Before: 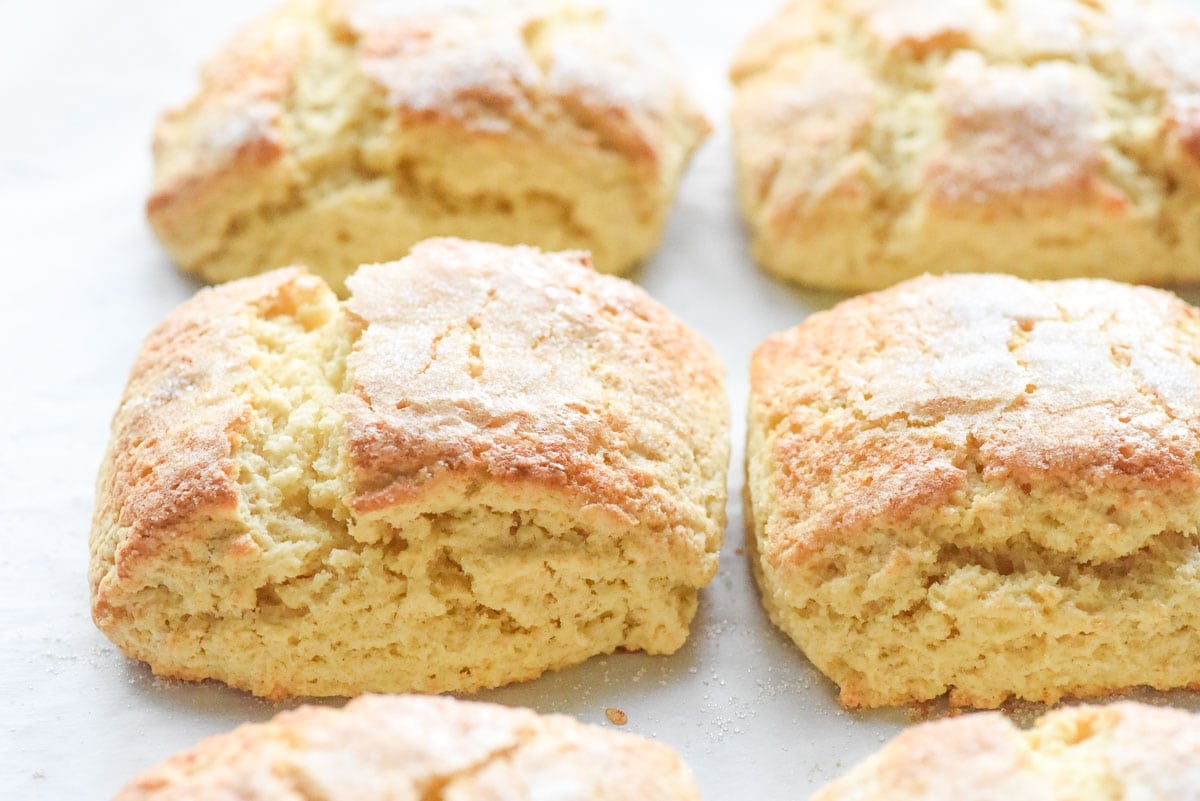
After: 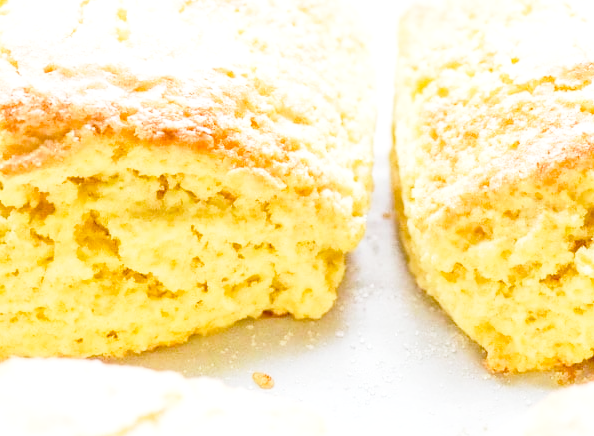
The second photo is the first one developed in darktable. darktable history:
color balance rgb: shadows lift › chroma 2.056%, shadows lift › hue 217.92°, perceptual saturation grading › global saturation 1.513%, perceptual saturation grading › highlights -1.252%, perceptual saturation grading › mid-tones 3.391%, perceptual saturation grading › shadows 8.86%, perceptual brilliance grading › global brilliance 9.866%, perceptual brilliance grading › shadows 15.015%, global vibrance 20%
base curve: curves: ch0 [(0, 0) (0.028, 0.03) (0.121, 0.232) (0.46, 0.748) (0.859, 0.968) (1, 1)], preserve colors none
crop: left 29.483%, top 42.042%, right 20.958%, bottom 3.499%
